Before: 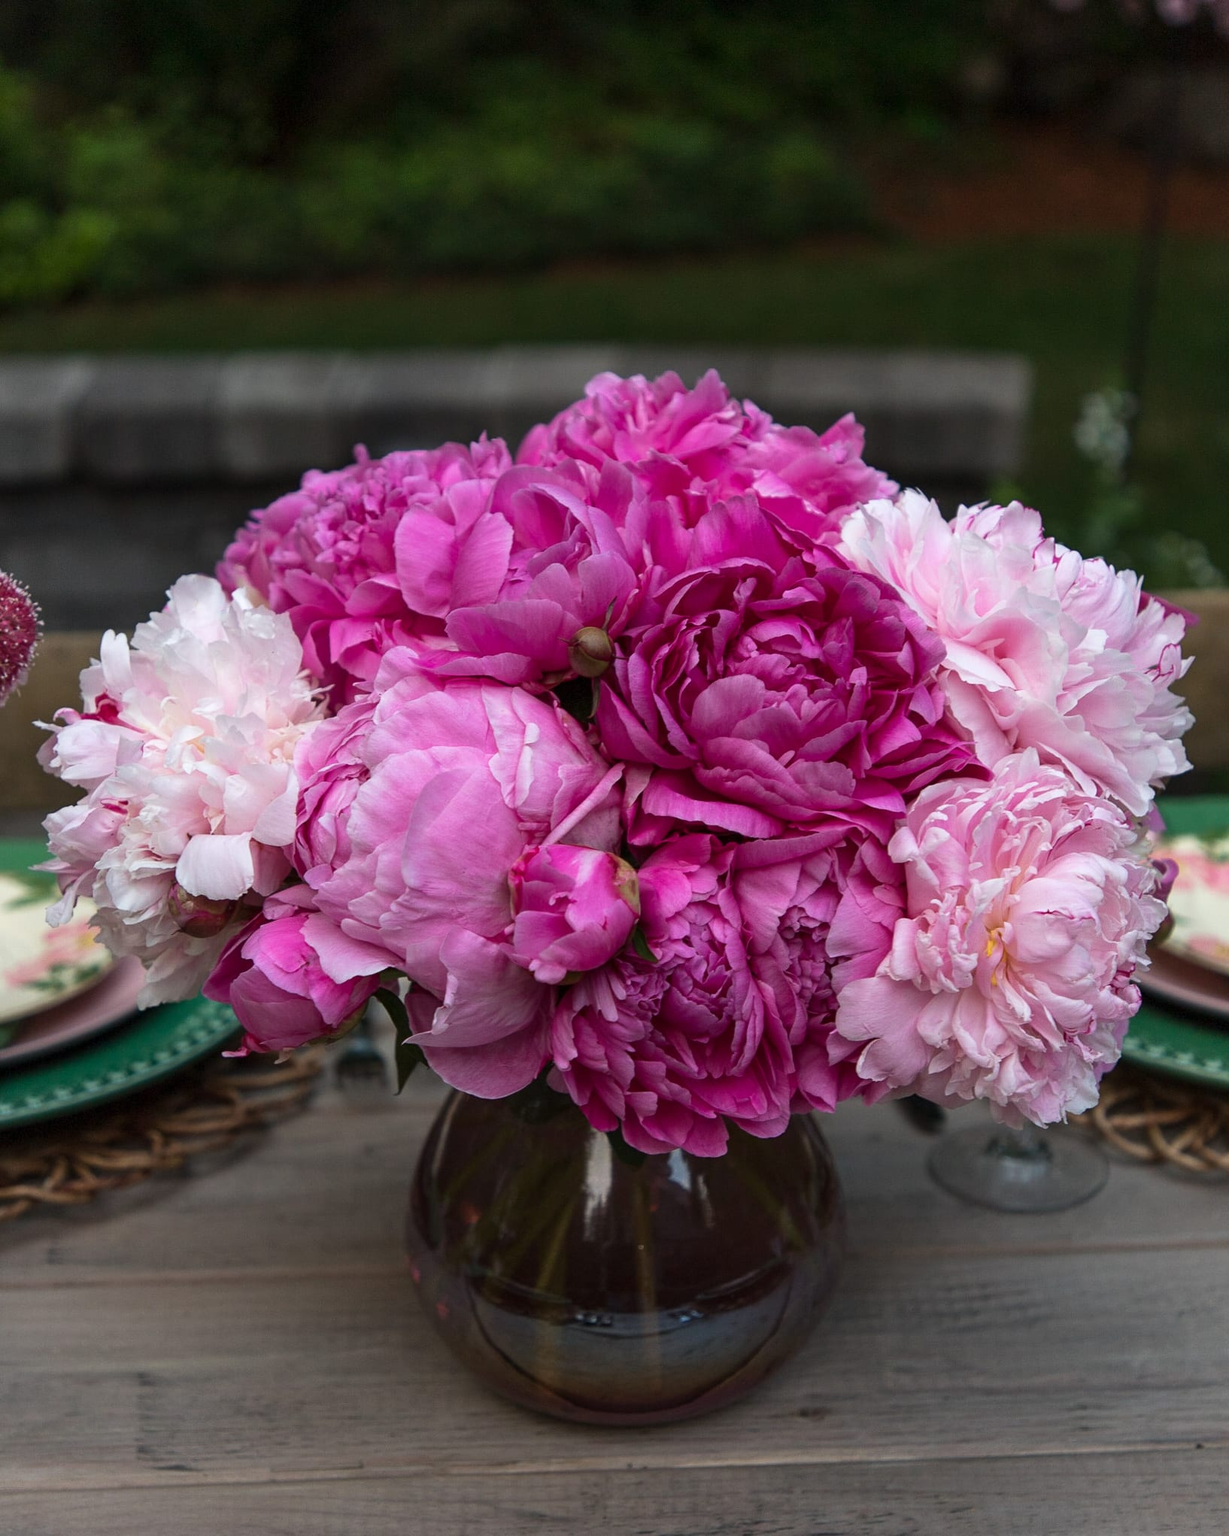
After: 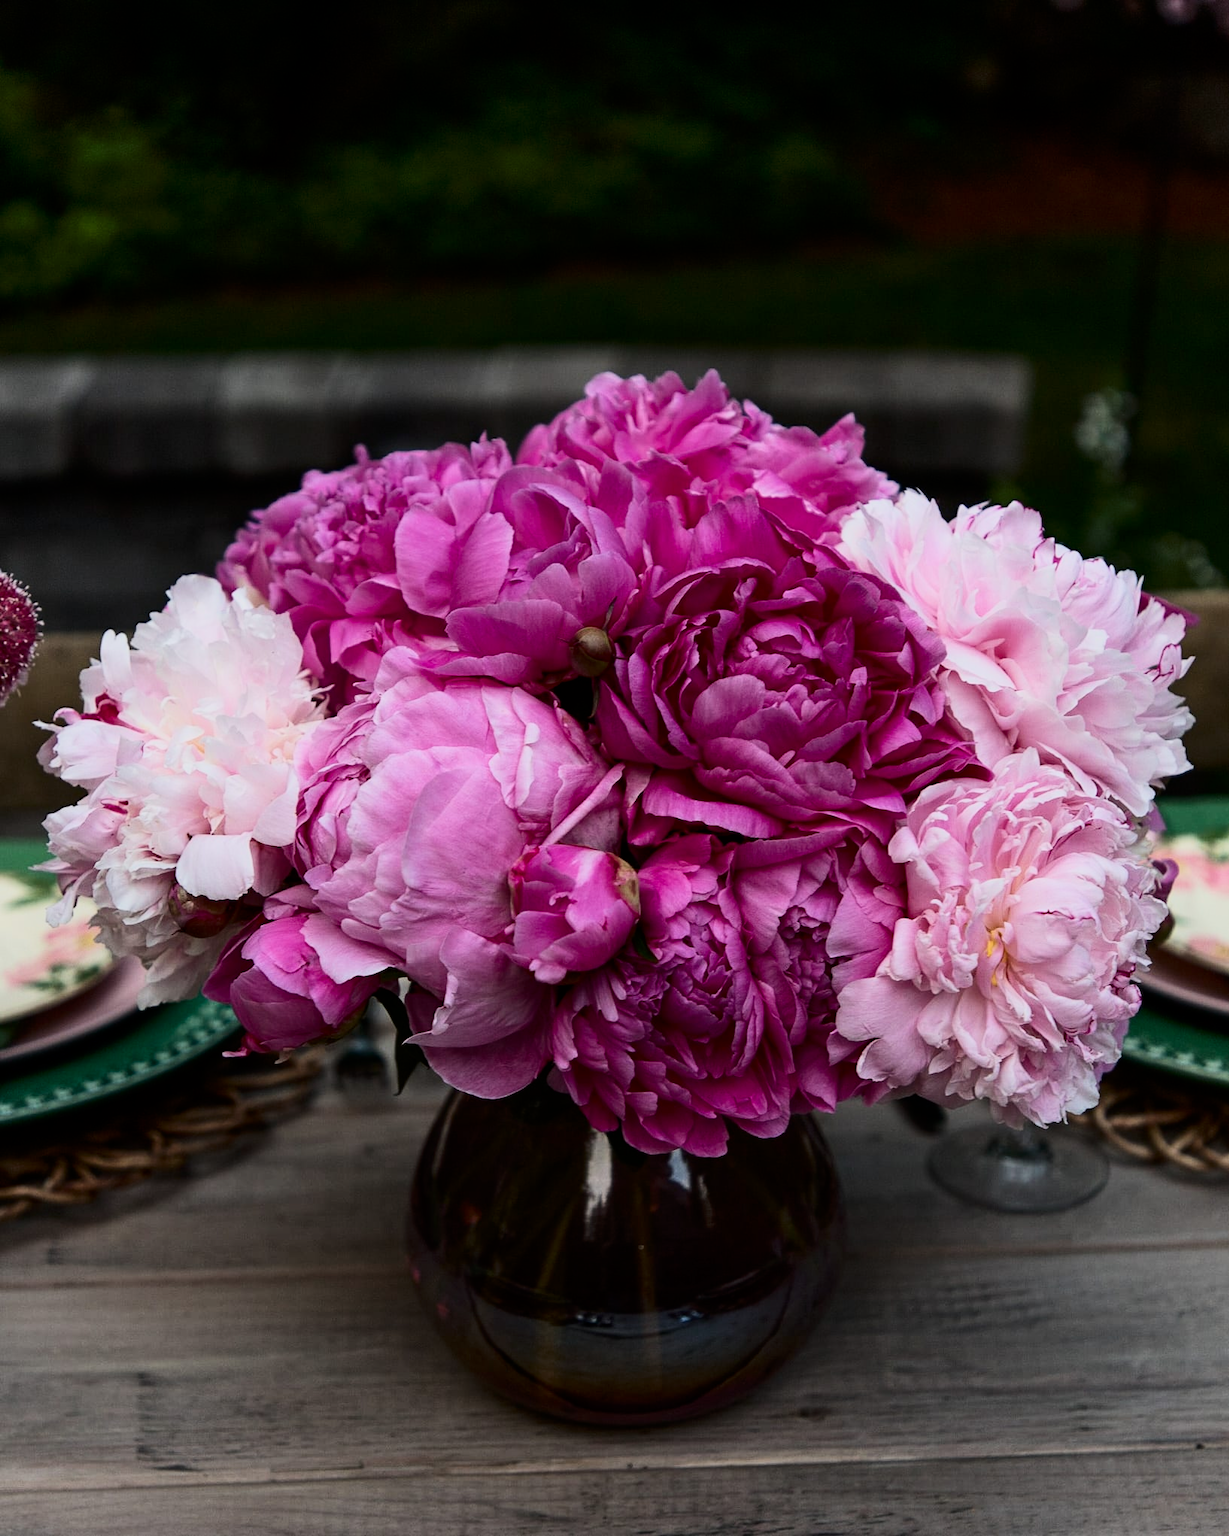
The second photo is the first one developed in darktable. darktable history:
contrast brightness saturation: contrast 0.28
filmic rgb: black relative exposure -7.65 EV, white relative exposure 4.56 EV, hardness 3.61, color science v6 (2022)
